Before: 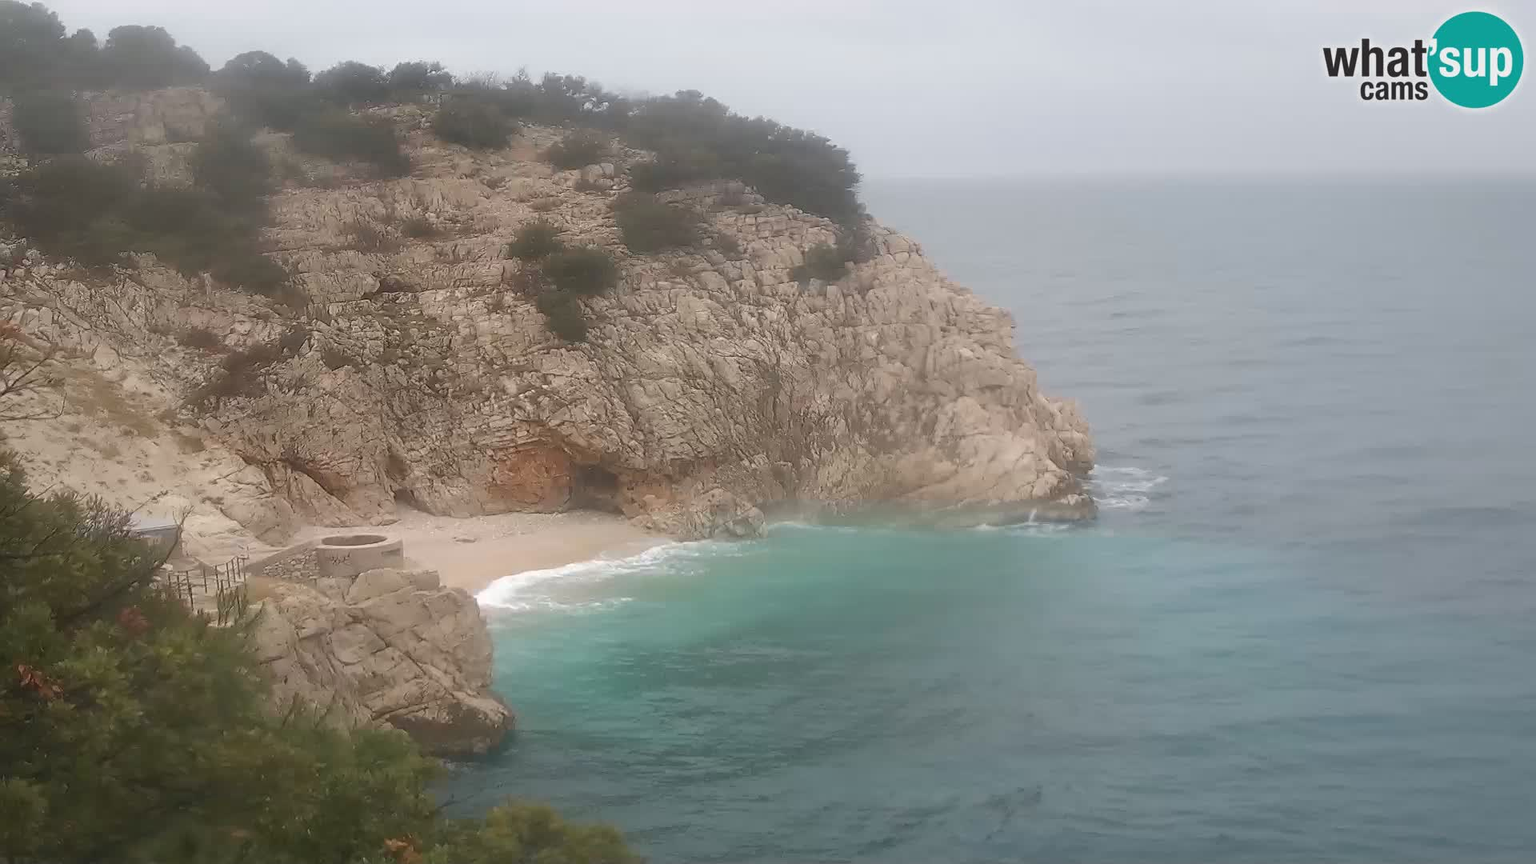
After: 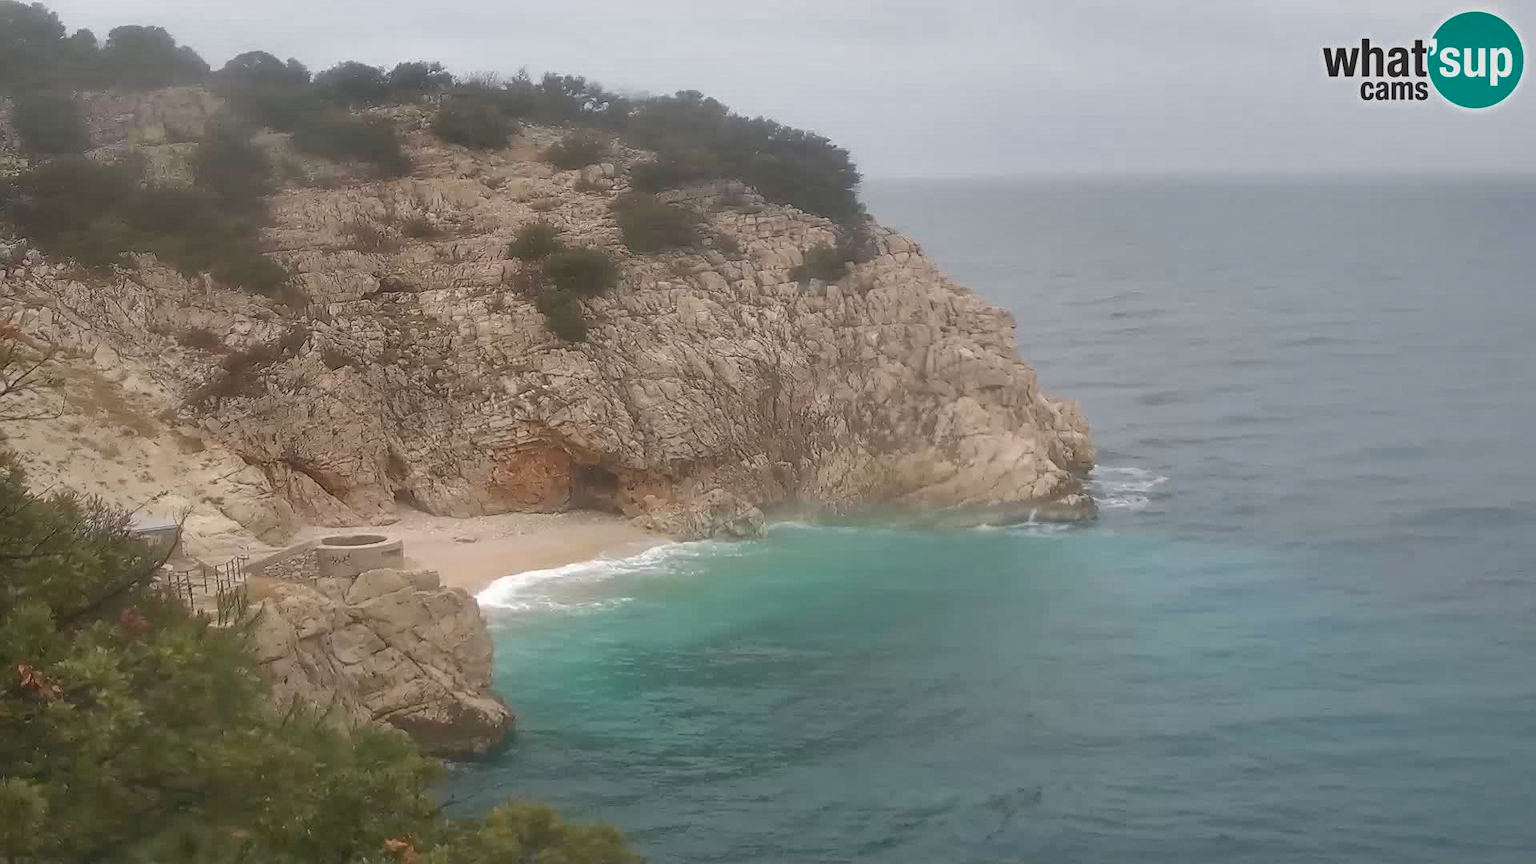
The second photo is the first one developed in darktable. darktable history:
shadows and highlights: soften with gaussian
haze removal: on, module defaults
local contrast: detail 109%
